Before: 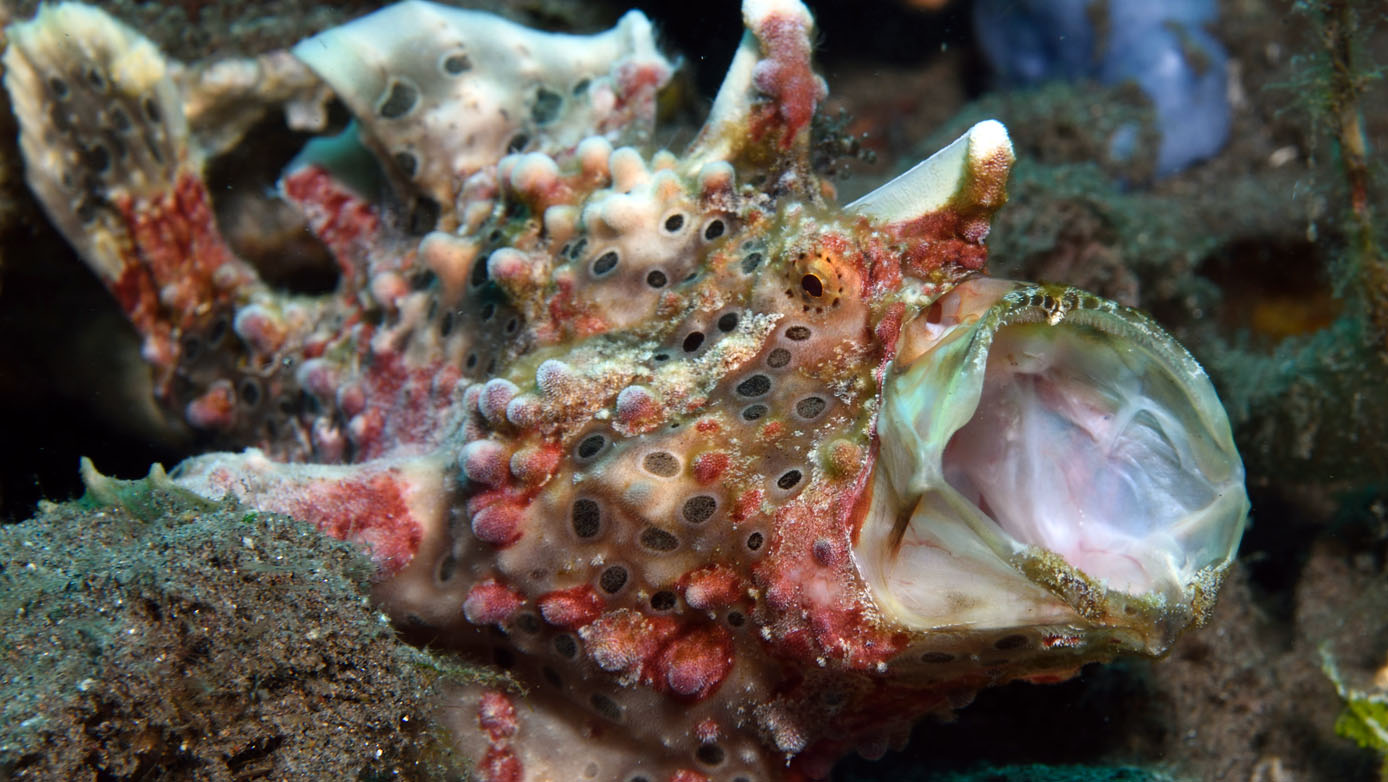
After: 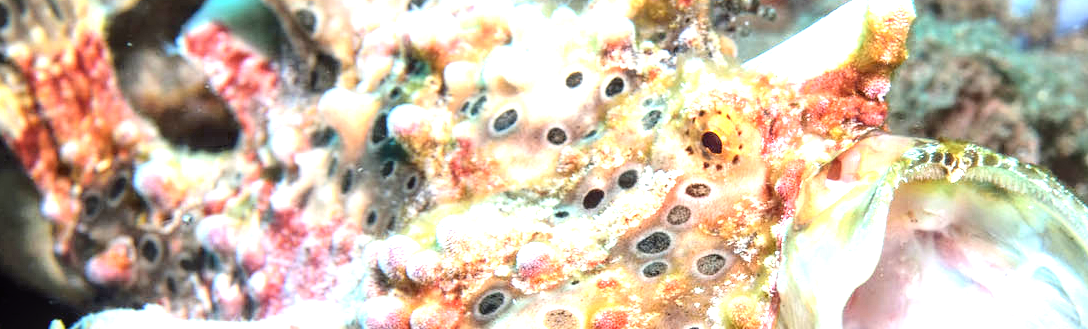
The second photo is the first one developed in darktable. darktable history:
exposure: exposure 1.991 EV, compensate highlight preservation false
tone equalizer: -8 EV -1.87 EV, -7 EV -1.17 EV, -6 EV -1.59 EV
tone curve: curves: ch0 [(0, 0) (0.004, 0.001) (0.133, 0.112) (0.325, 0.362) (0.832, 0.893) (1, 1)], color space Lab, independent channels, preserve colors none
local contrast: on, module defaults
crop: left 7.266%, top 18.376%, right 14.286%, bottom 39.518%
